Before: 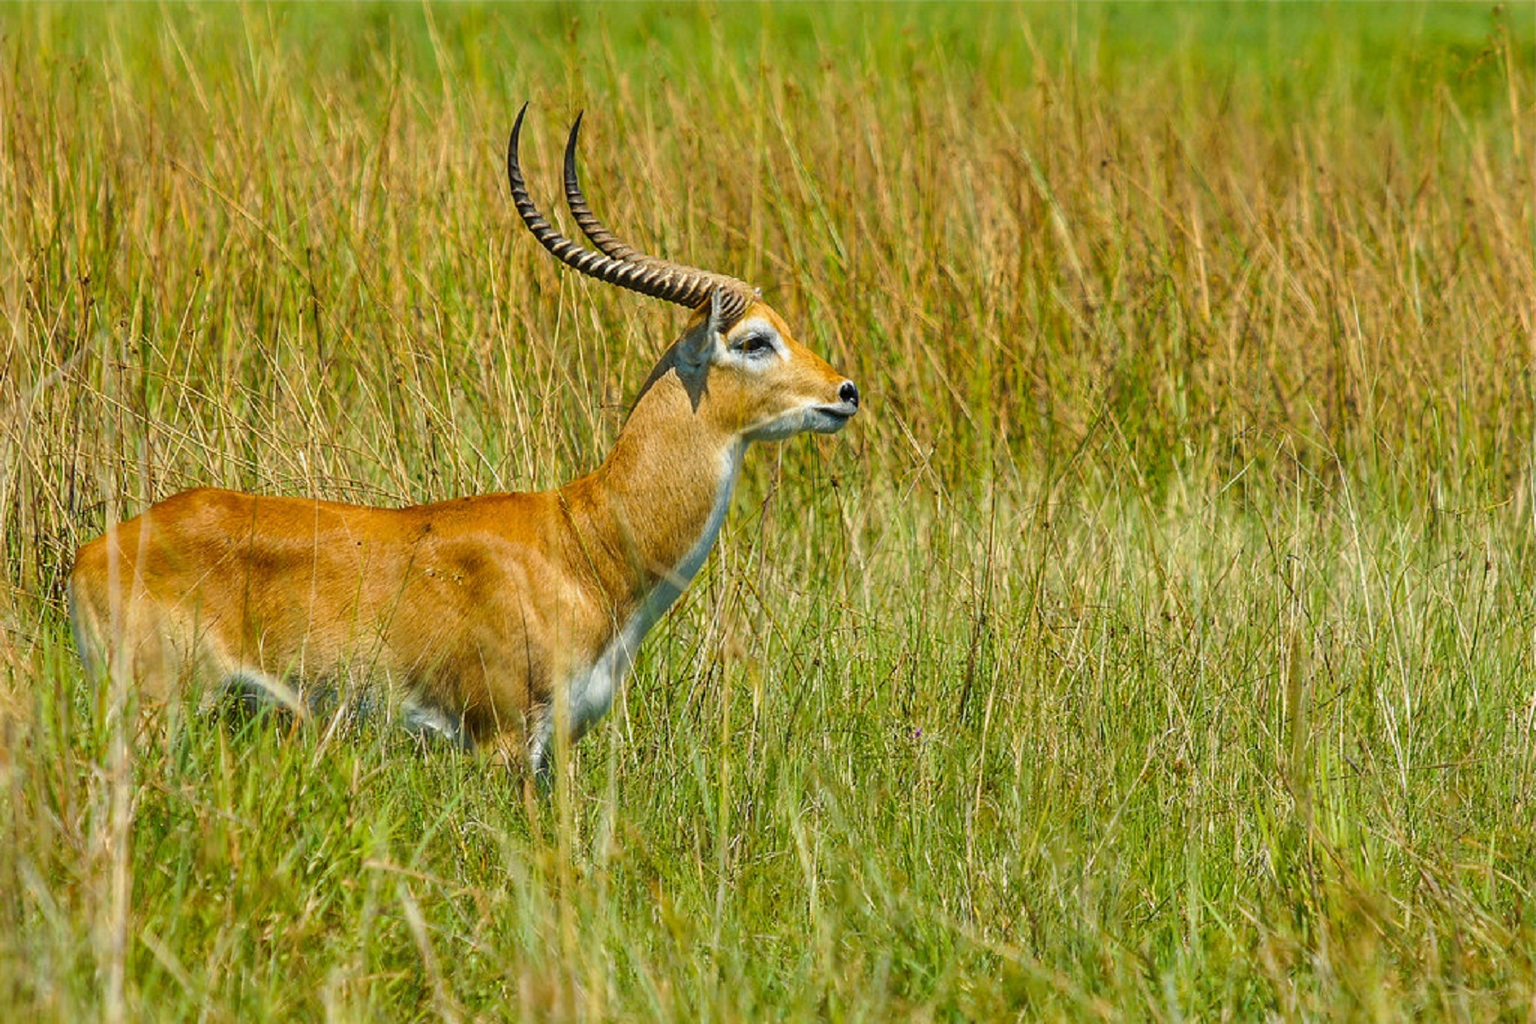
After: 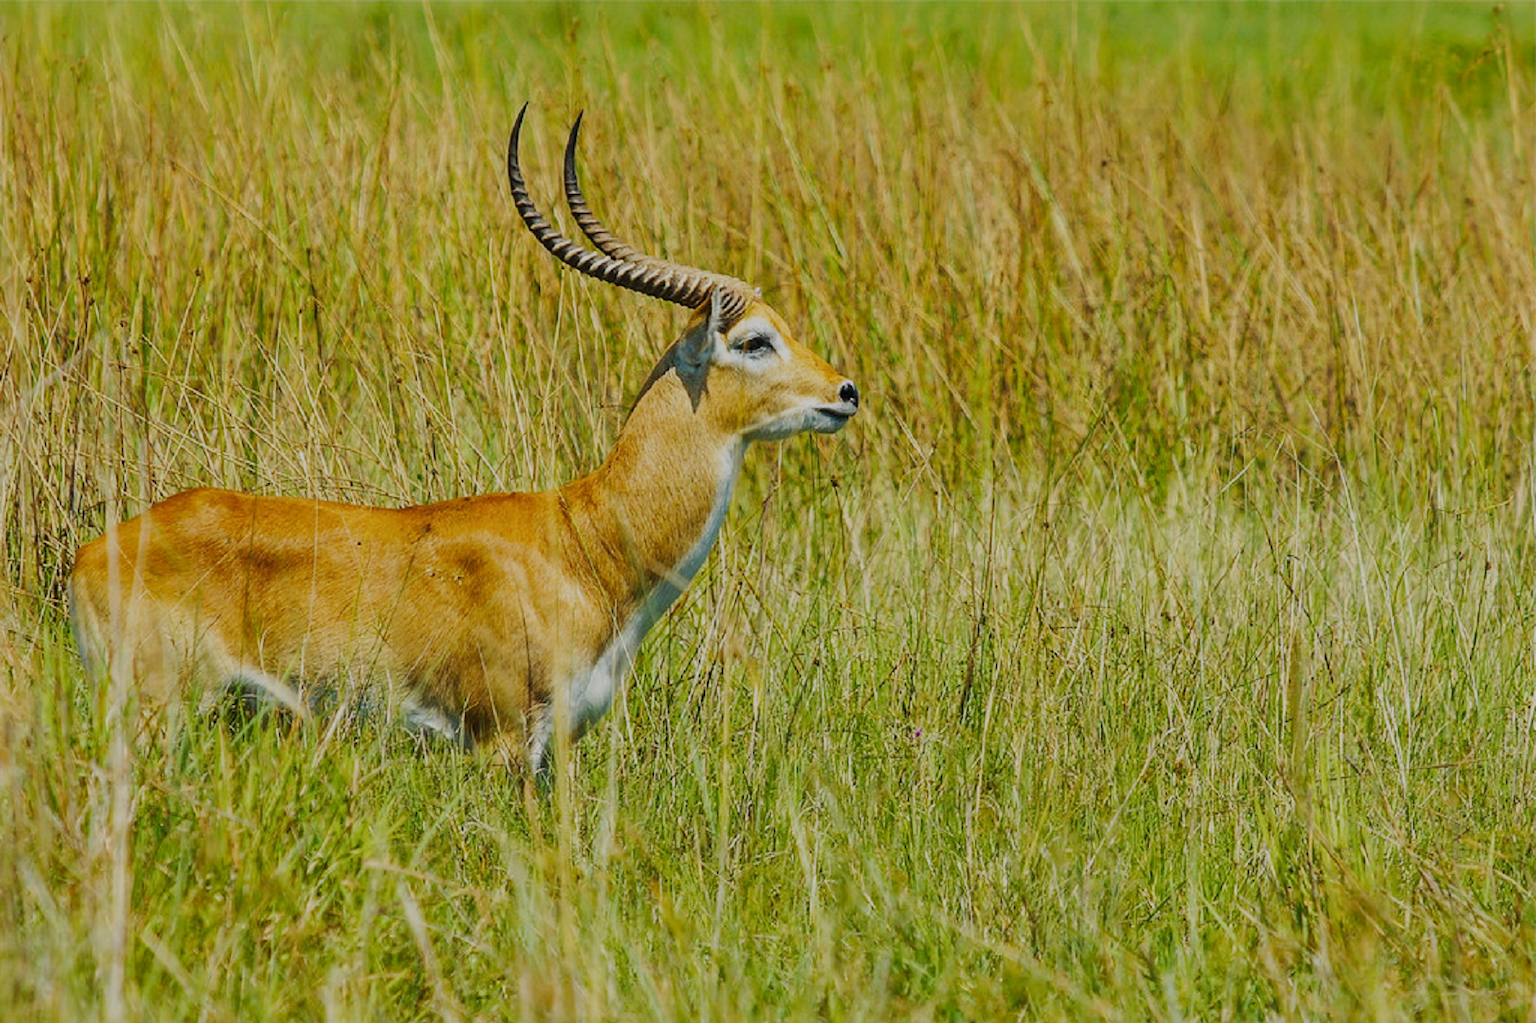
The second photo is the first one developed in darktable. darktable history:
crop: bottom 0.075%
filmic rgb: black relative exposure -16 EV, white relative exposure 6.9 EV, threshold 5.99 EV, hardness 4.67, preserve chrominance no, color science v5 (2021), contrast in shadows safe, contrast in highlights safe, enable highlight reconstruction true
